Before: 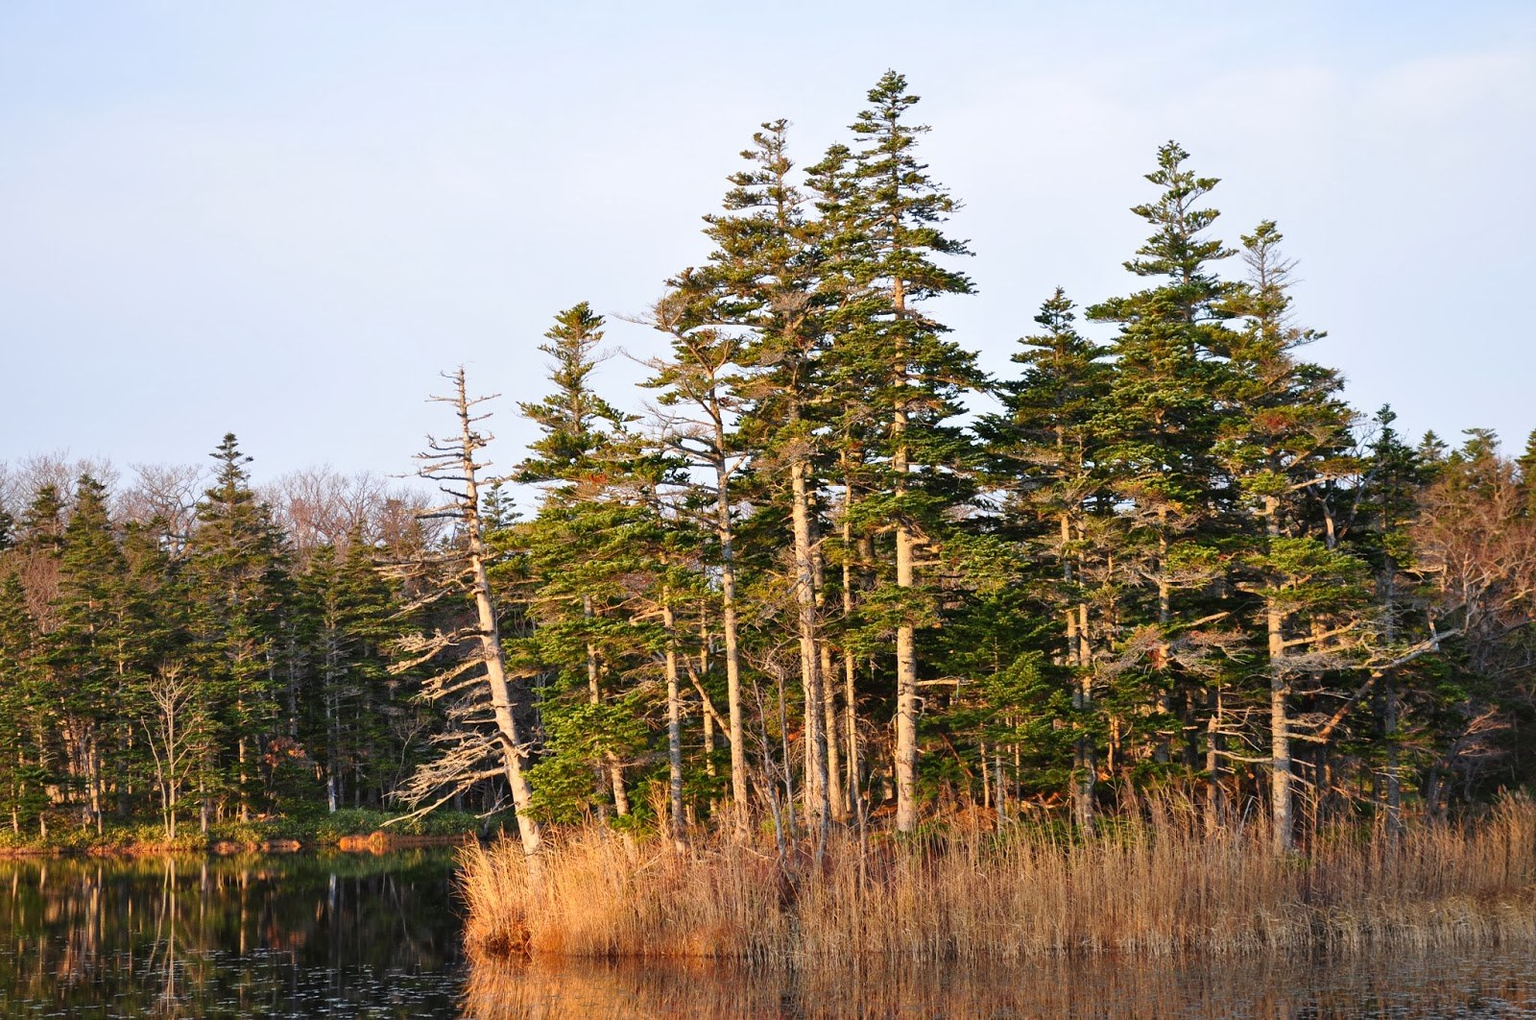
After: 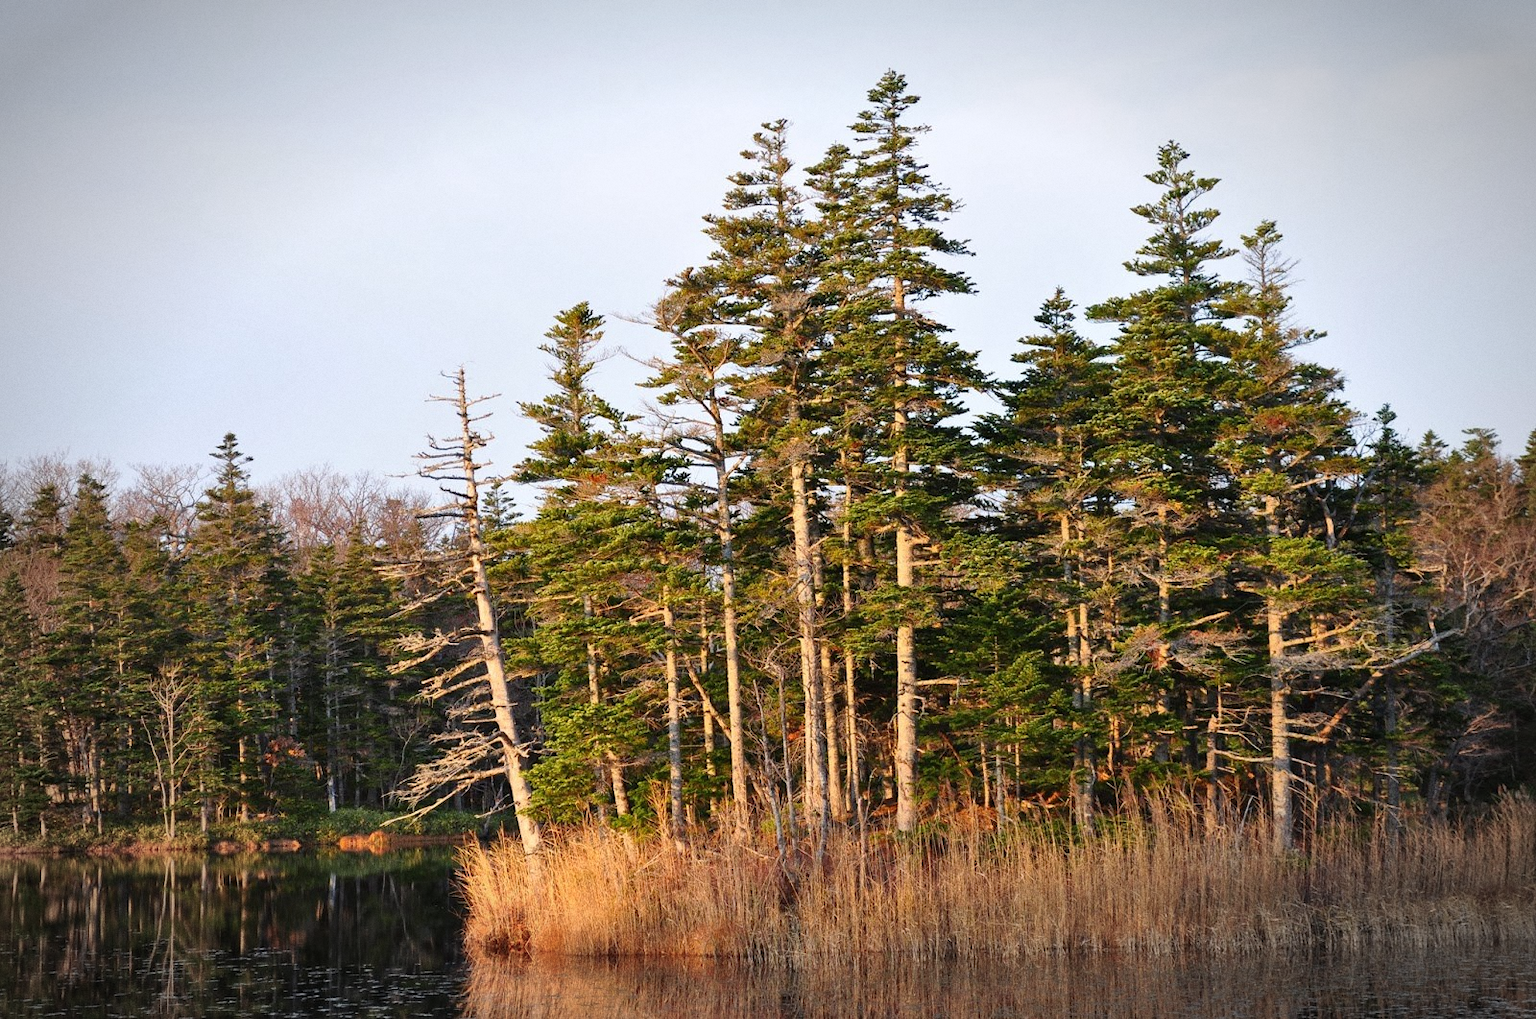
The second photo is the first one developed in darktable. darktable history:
grain: coarseness 0.09 ISO
vignetting: automatic ratio true
